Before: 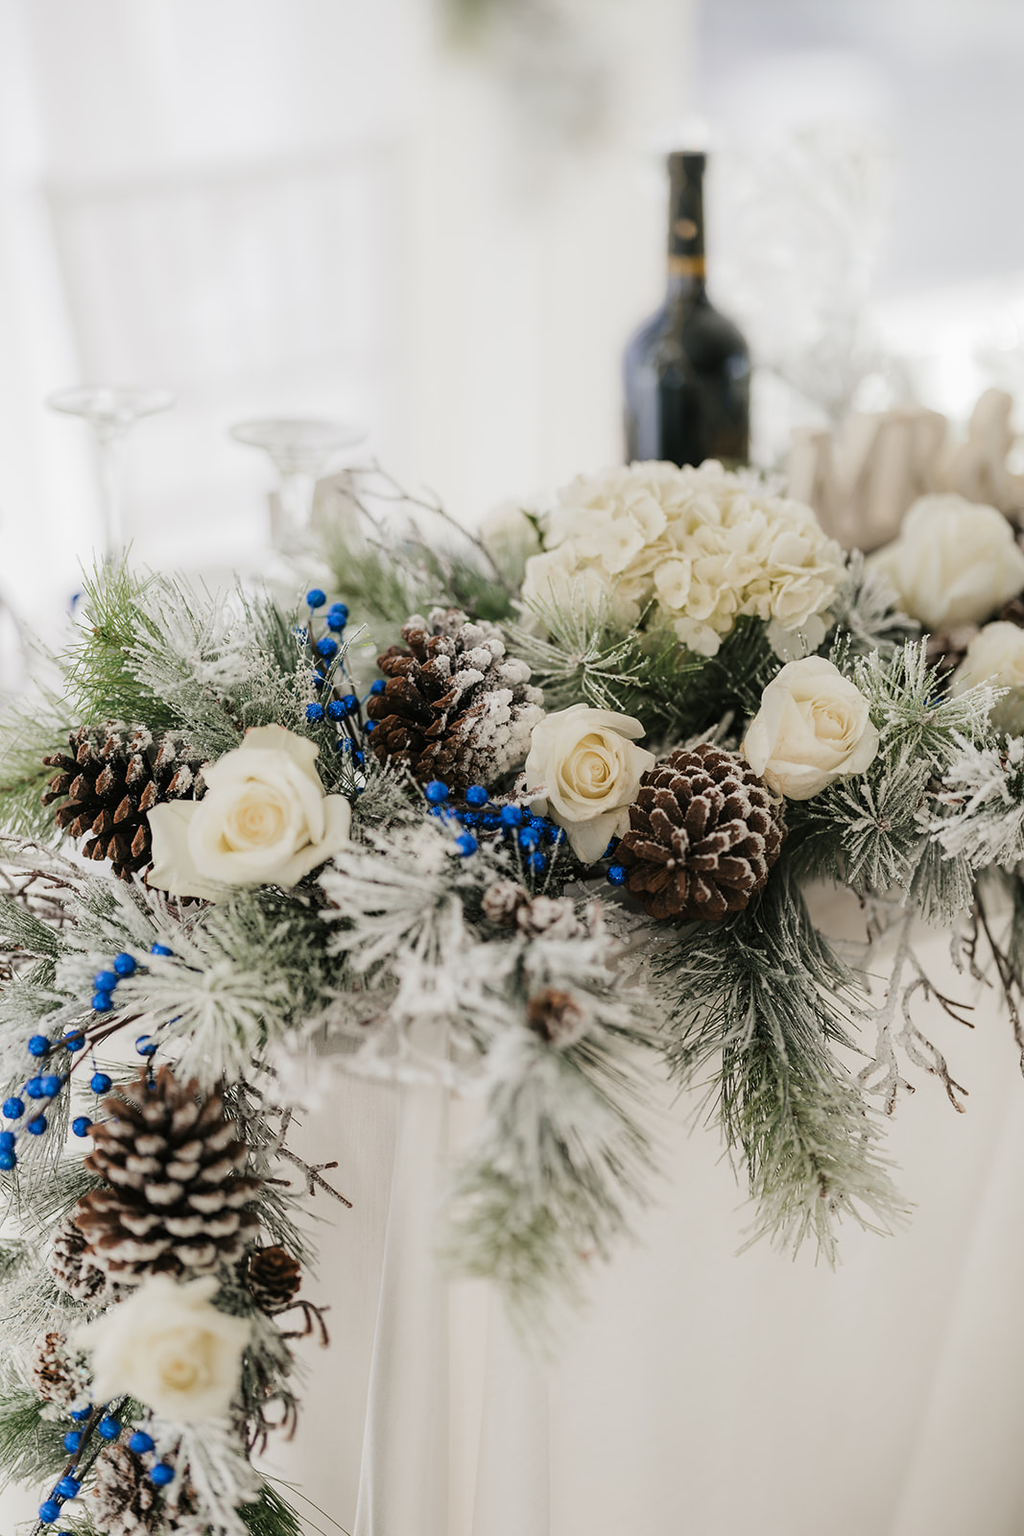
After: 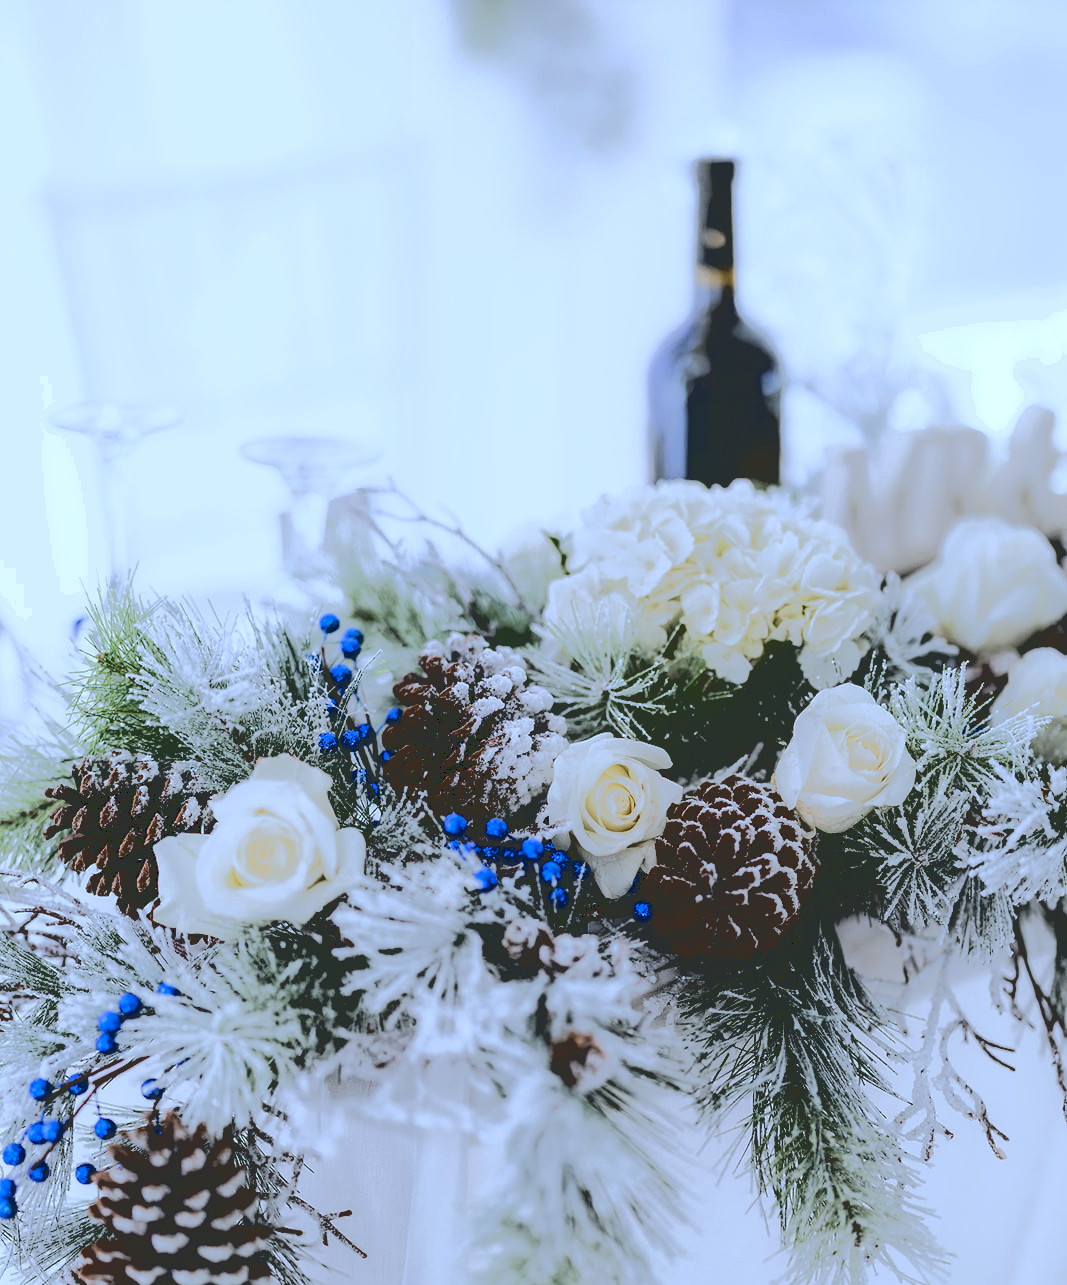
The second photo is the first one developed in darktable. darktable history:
crop: bottom 19.644%
white balance: red 0.871, blue 1.249
base curve: curves: ch0 [(0.065, 0.026) (0.236, 0.358) (0.53, 0.546) (0.777, 0.841) (0.924, 0.992)], preserve colors average RGB
